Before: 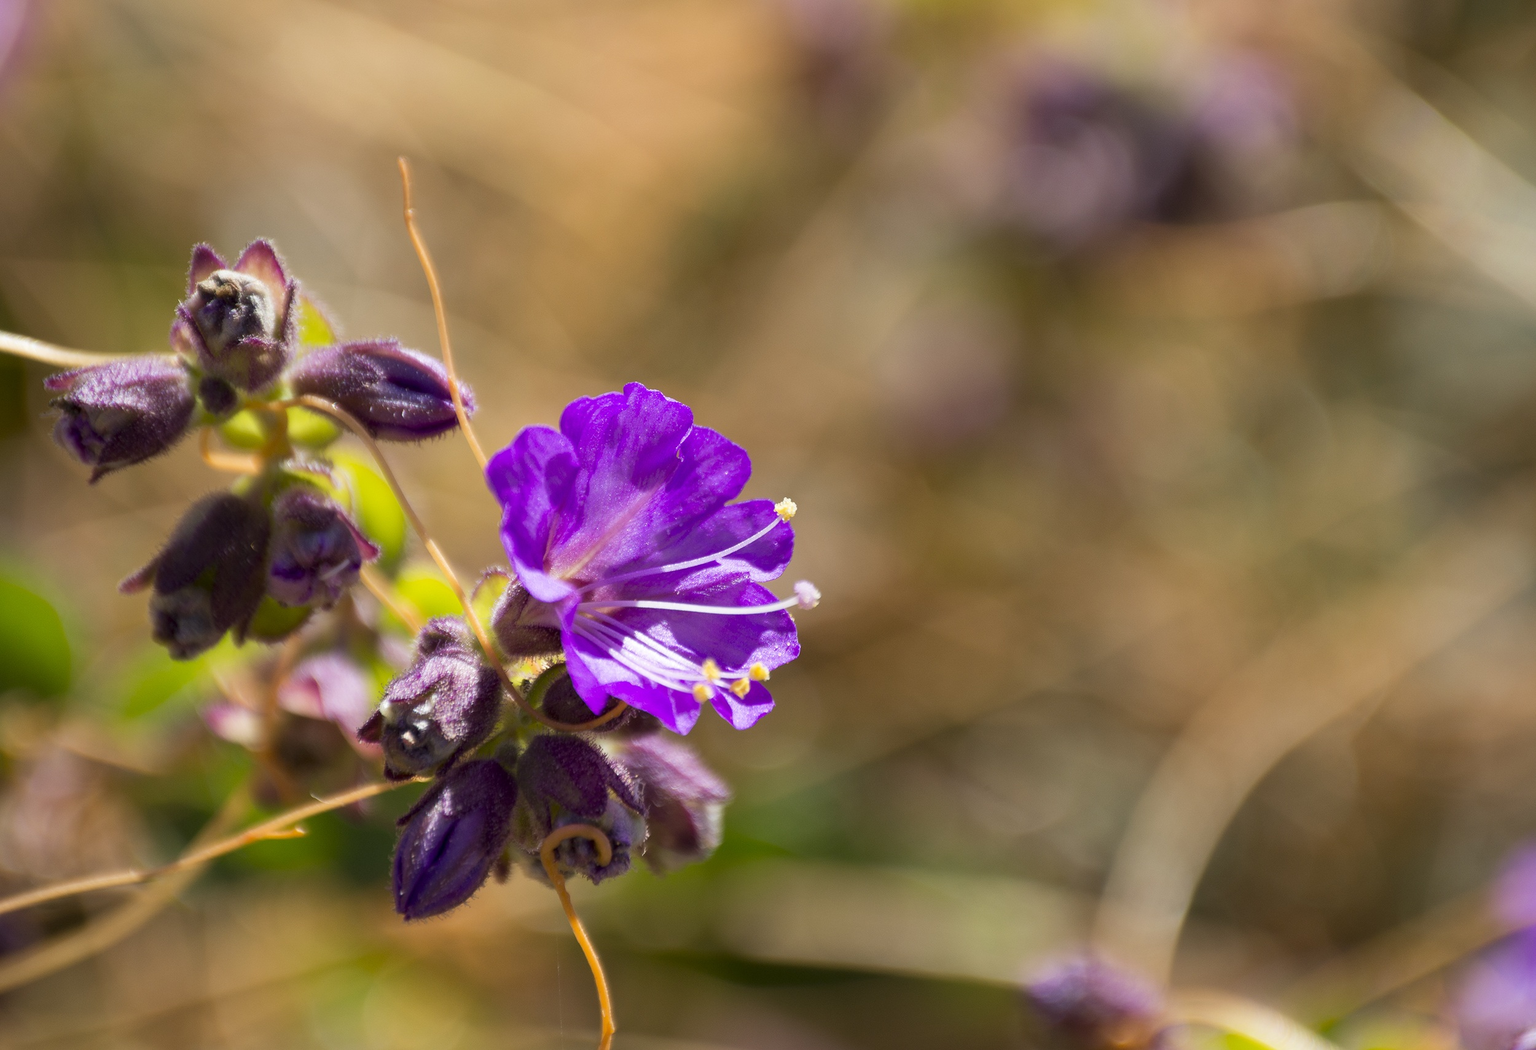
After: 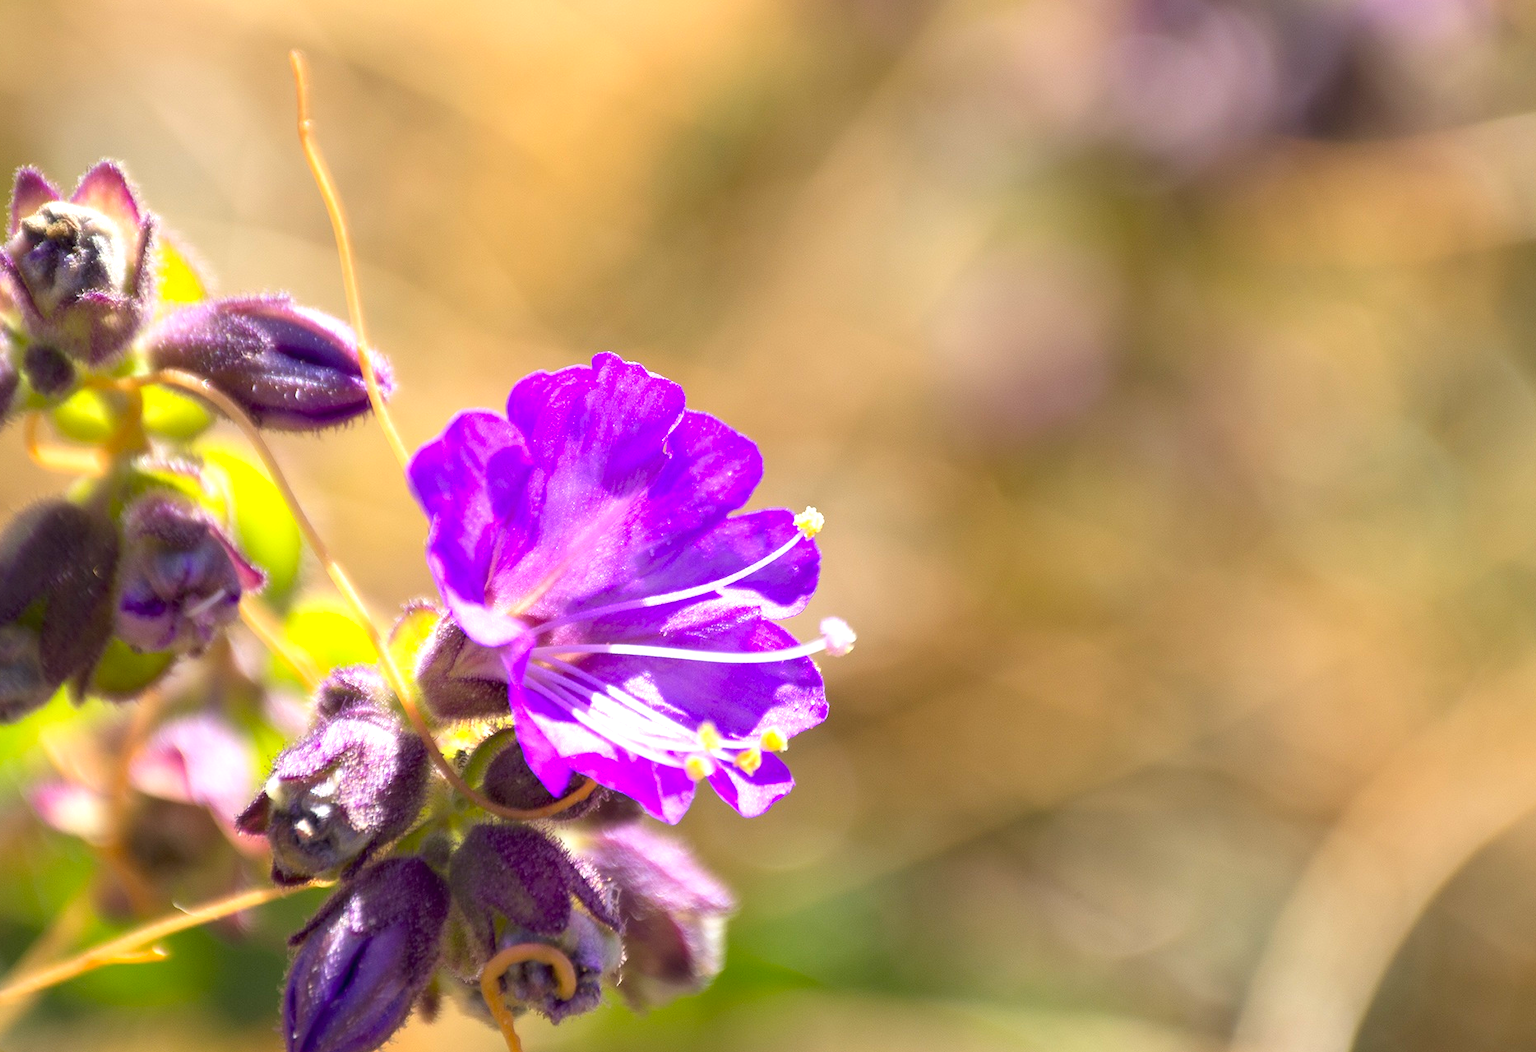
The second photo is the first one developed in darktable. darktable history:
crop and rotate: left 11.838%, top 11.397%, right 13.415%, bottom 13.68%
contrast brightness saturation: contrast 0.07, brightness 0.078, saturation 0.184
exposure: exposure 0.779 EV, compensate highlight preservation false
